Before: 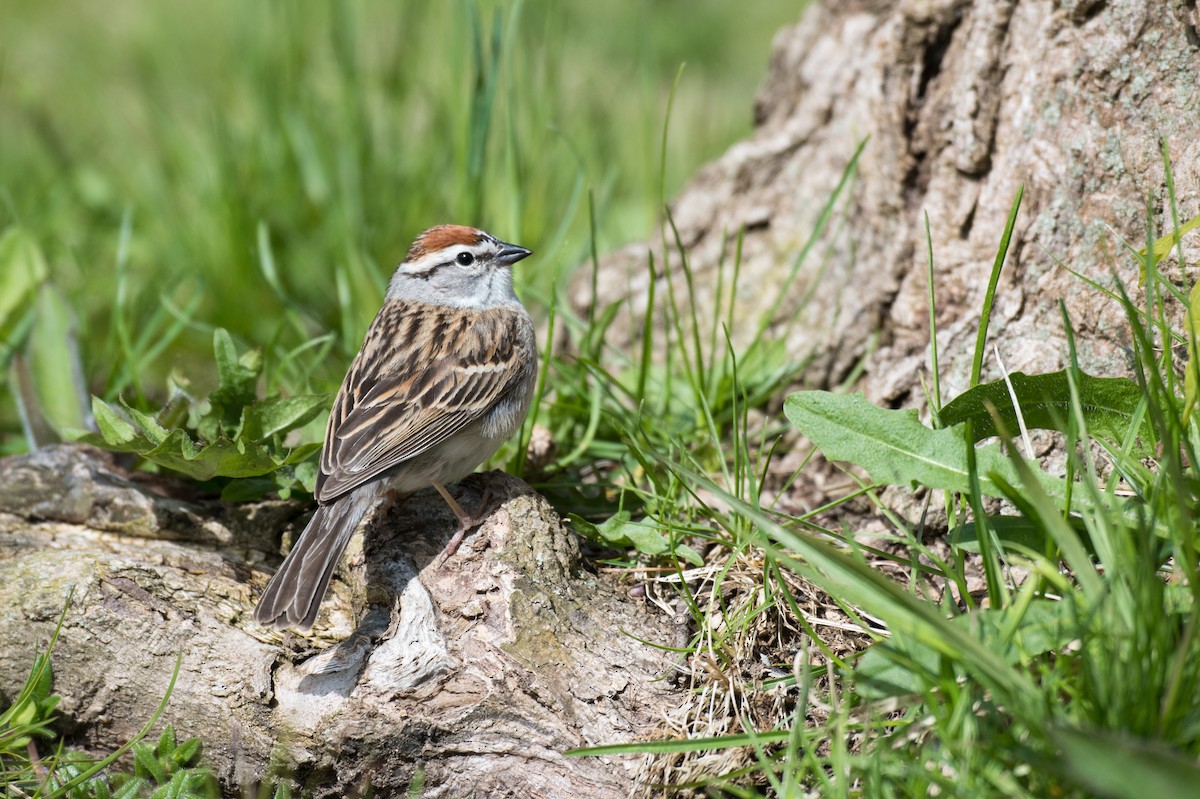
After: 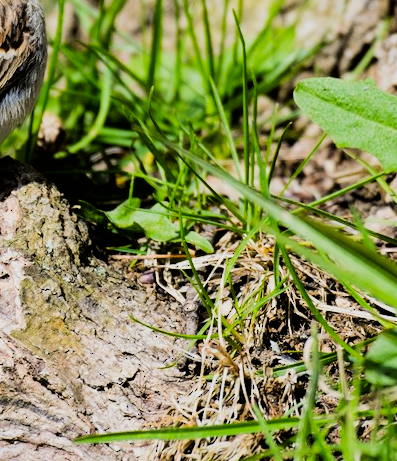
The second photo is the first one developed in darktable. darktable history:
exposure: exposure -0.293 EV, compensate highlight preservation false
color contrast: green-magenta contrast 1.55, blue-yellow contrast 1.83
crop: left 40.878%, top 39.176%, right 25.993%, bottom 3.081%
tone equalizer: -8 EV -0.417 EV, -7 EV -0.389 EV, -6 EV -0.333 EV, -5 EV -0.222 EV, -3 EV 0.222 EV, -2 EV 0.333 EV, -1 EV 0.389 EV, +0 EV 0.417 EV, edges refinement/feathering 500, mask exposure compensation -1.57 EV, preserve details no
filmic rgb: black relative exposure -5 EV, hardness 2.88, contrast 1.3, highlights saturation mix -30%
